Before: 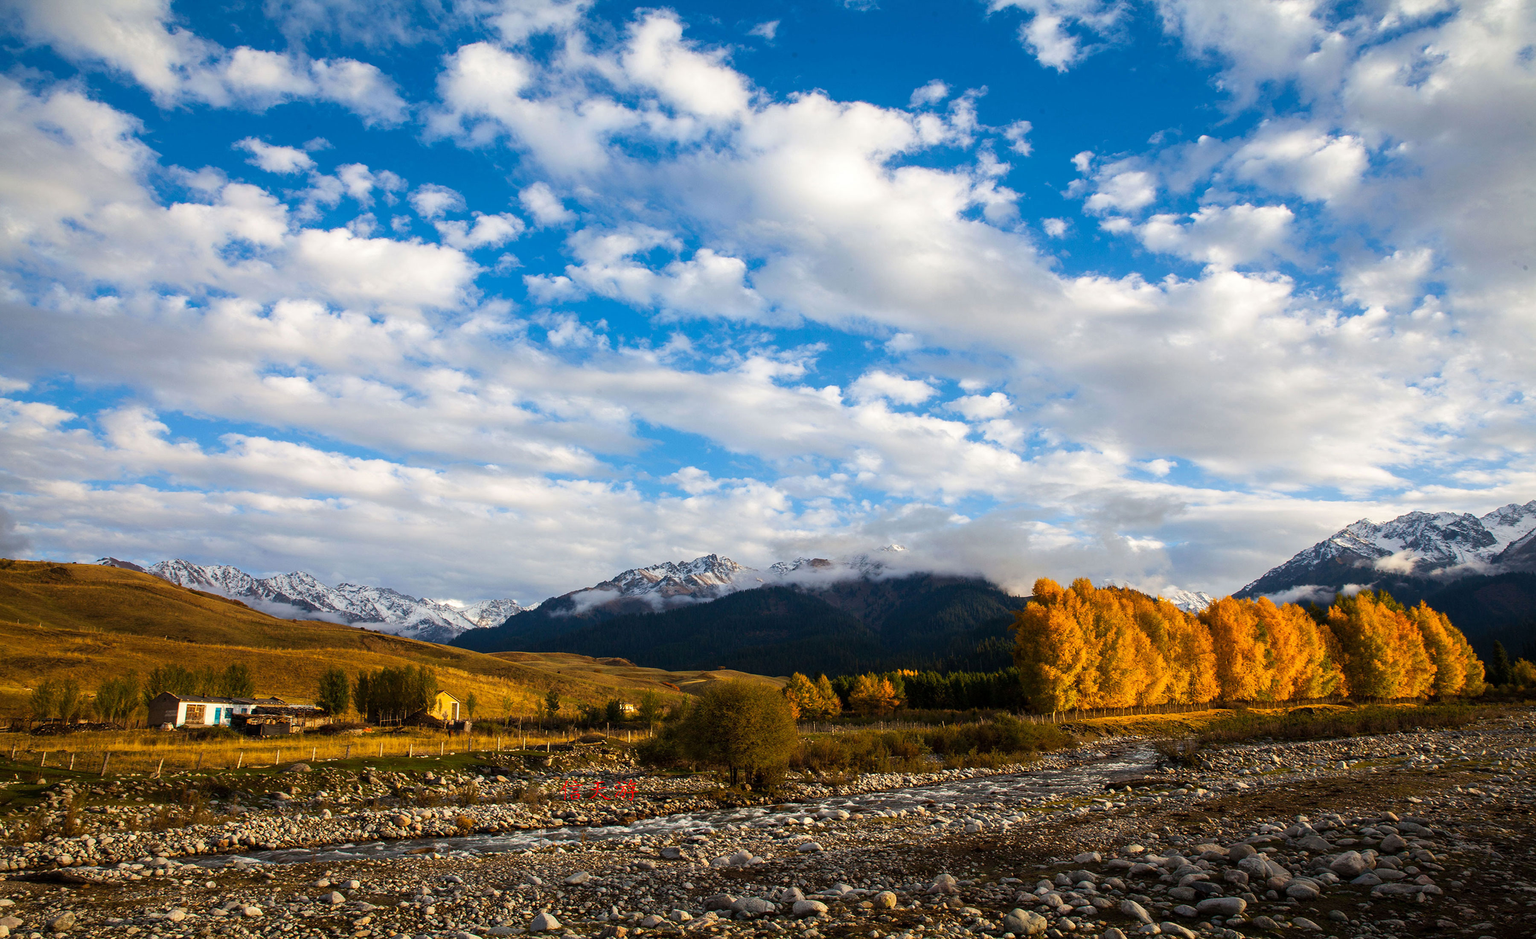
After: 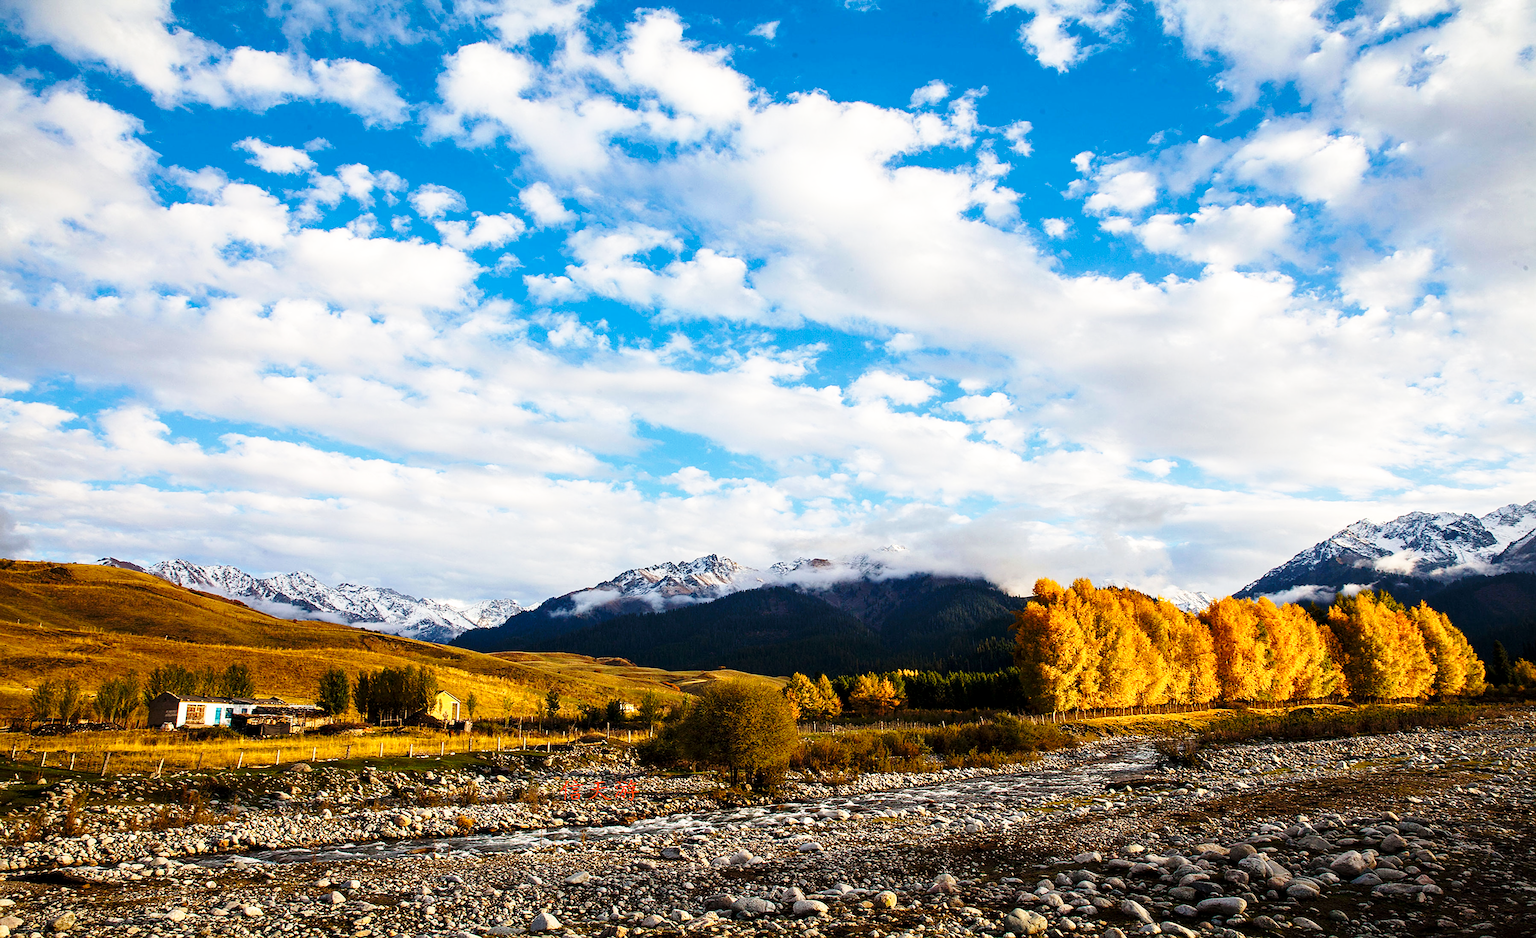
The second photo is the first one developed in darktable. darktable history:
base curve: curves: ch0 [(0, 0) (0.028, 0.03) (0.121, 0.232) (0.46, 0.748) (0.859, 0.968) (1, 1)], preserve colors none
sharpen: amount 0.492
contrast equalizer: octaves 7, y [[0.528 ×6], [0.514 ×6], [0.362 ×6], [0 ×6], [0 ×6]]
